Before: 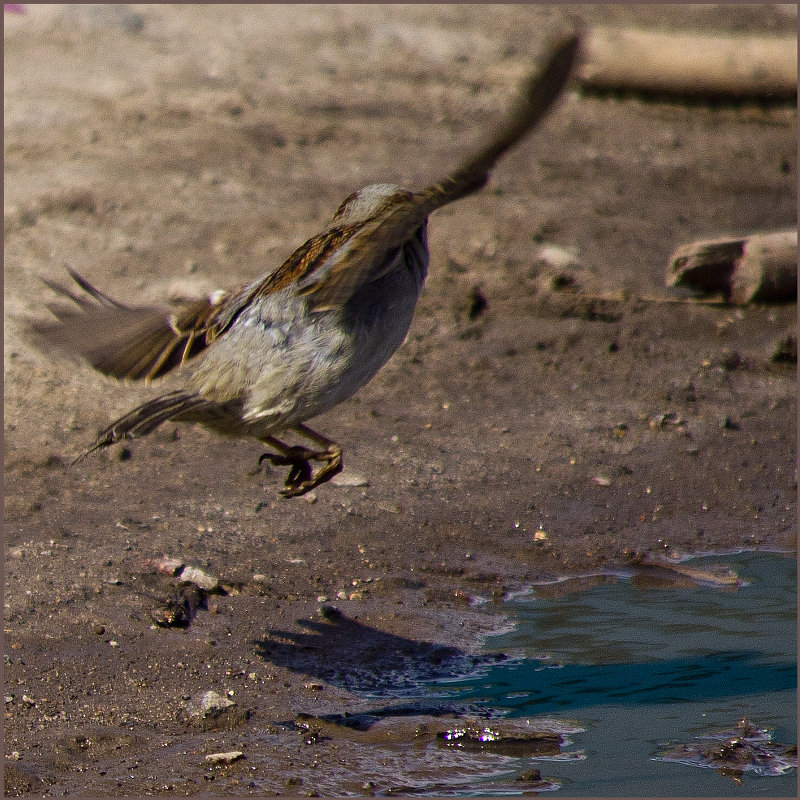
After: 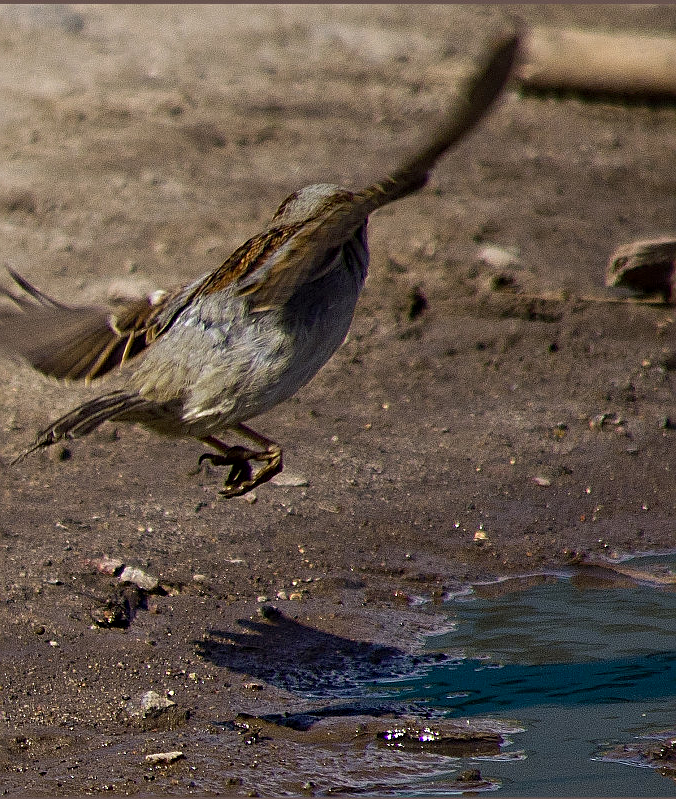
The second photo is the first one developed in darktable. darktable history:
exposure: black level correction 0.002, exposure -0.104 EV, compensate exposure bias true, compensate highlight preservation false
sharpen: on, module defaults
crop: left 7.58%, right 7.8%
